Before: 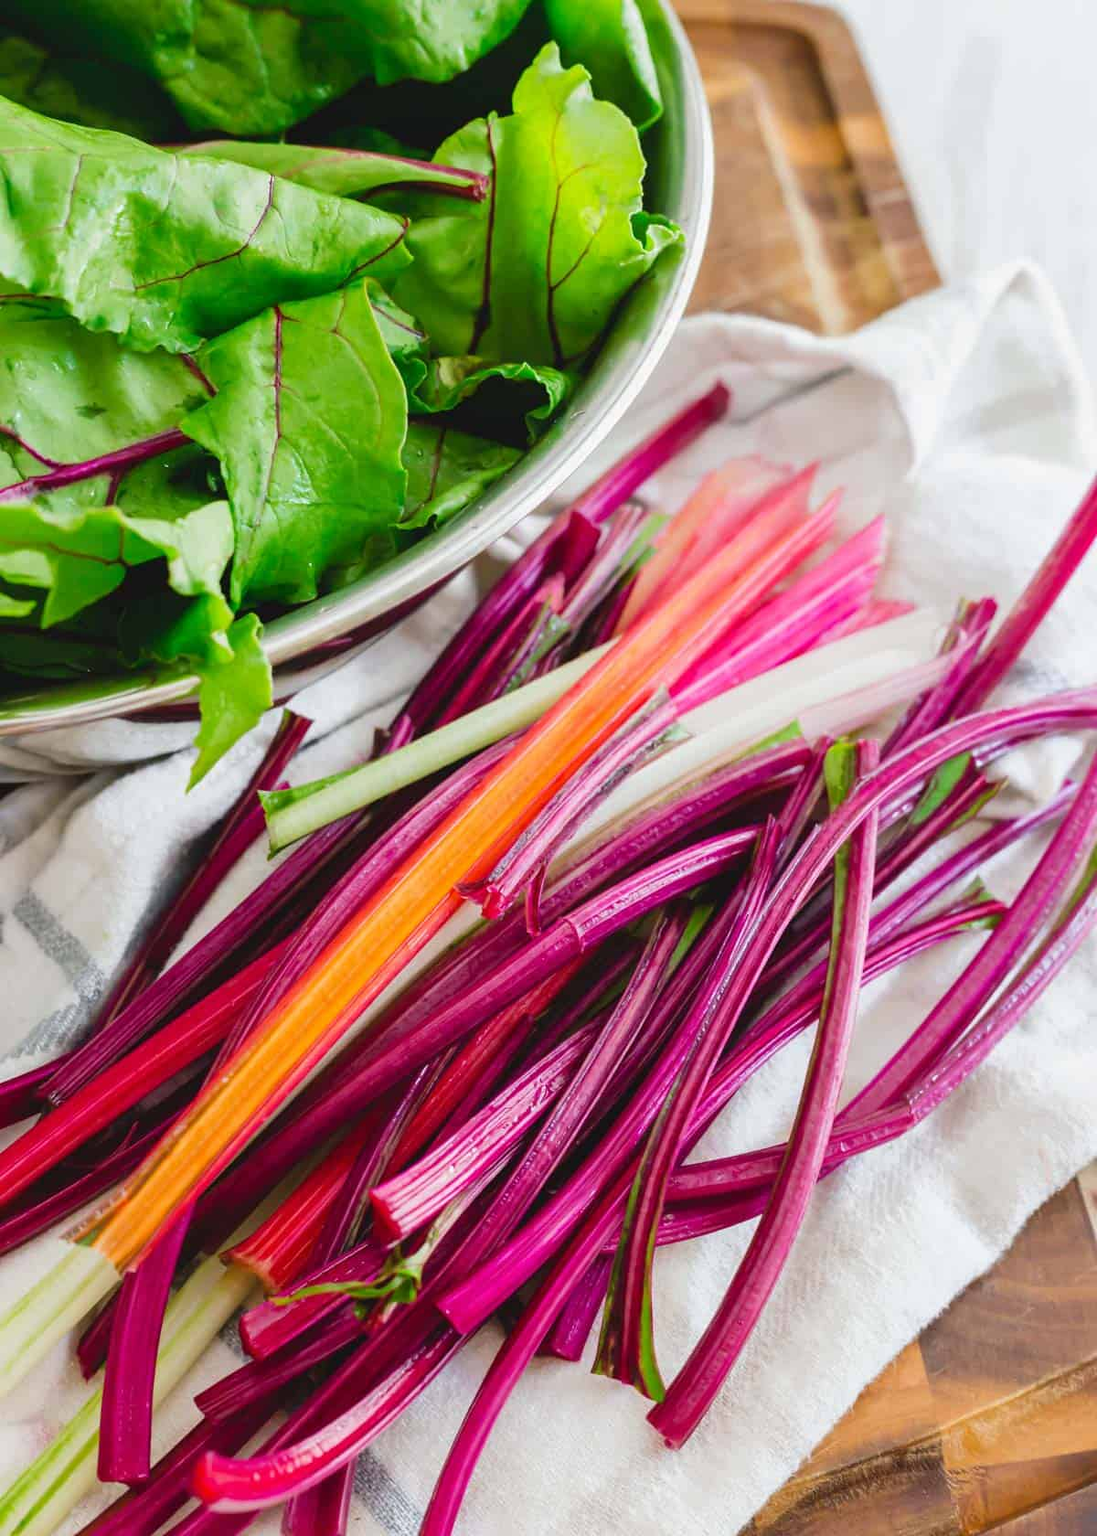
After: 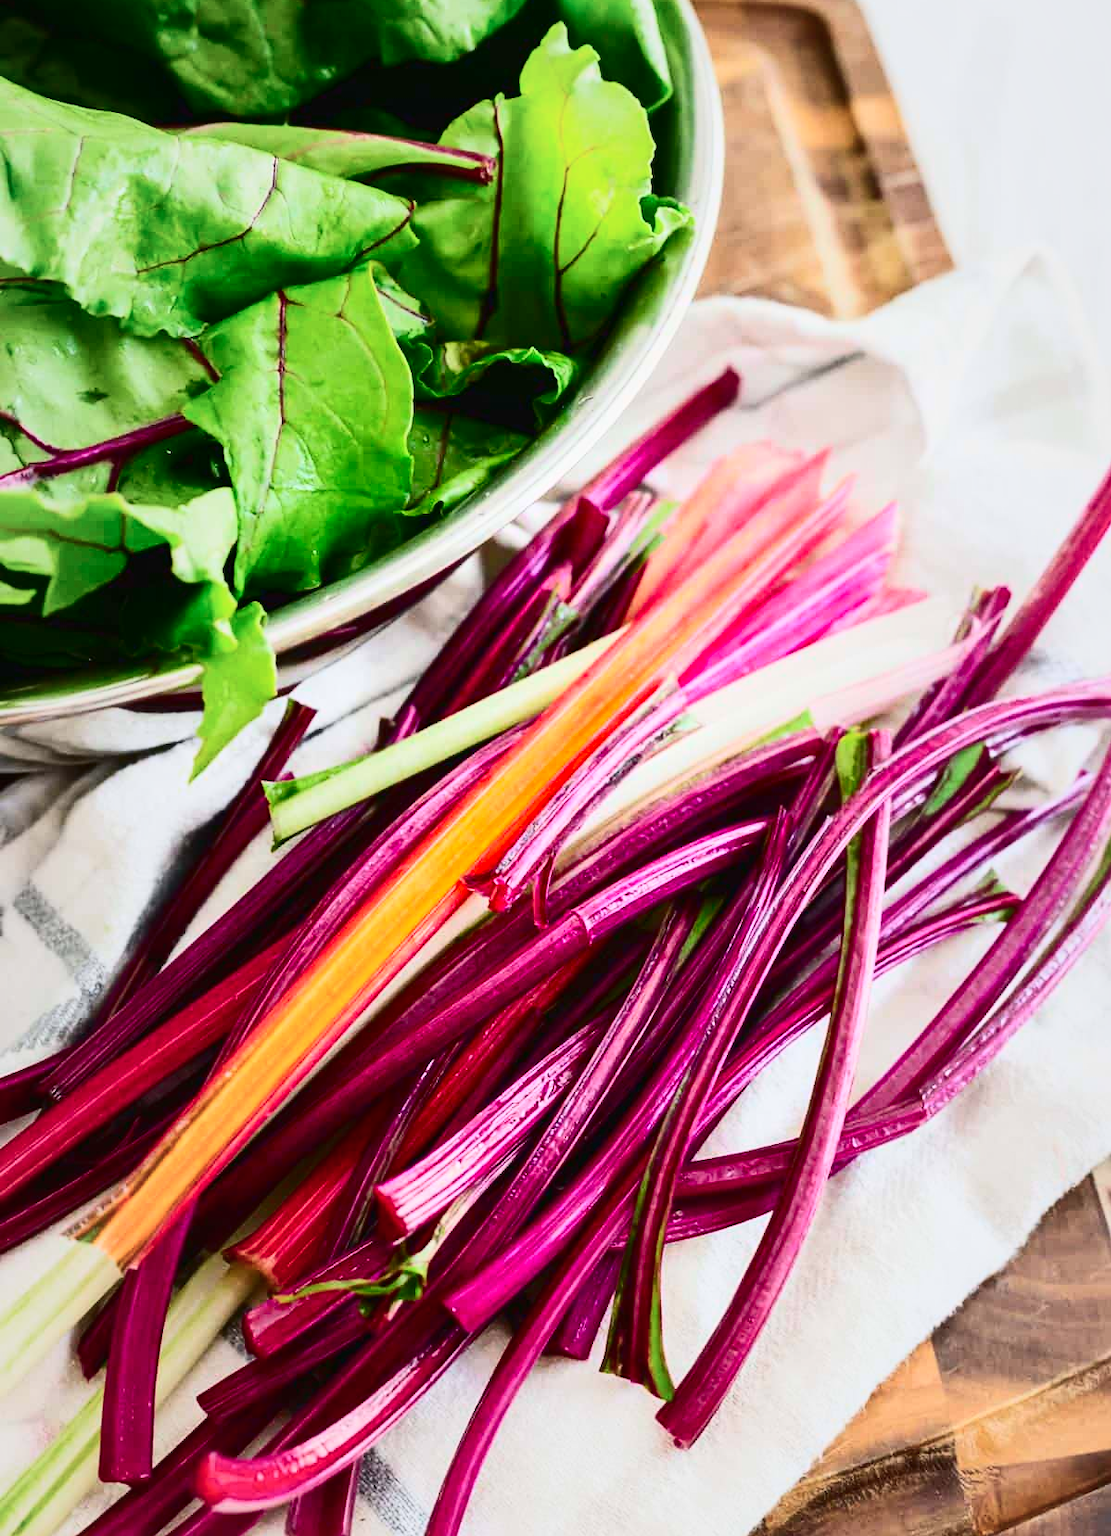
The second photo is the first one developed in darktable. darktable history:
crop: top 1.311%, right 0.008%
contrast brightness saturation: contrast 0.399, brightness 0.041, saturation 0.252
vignetting: fall-off start 17.8%, fall-off radius 137.53%, brightness -0.19, saturation -0.312, width/height ratio 0.621, shape 0.582, unbound false
